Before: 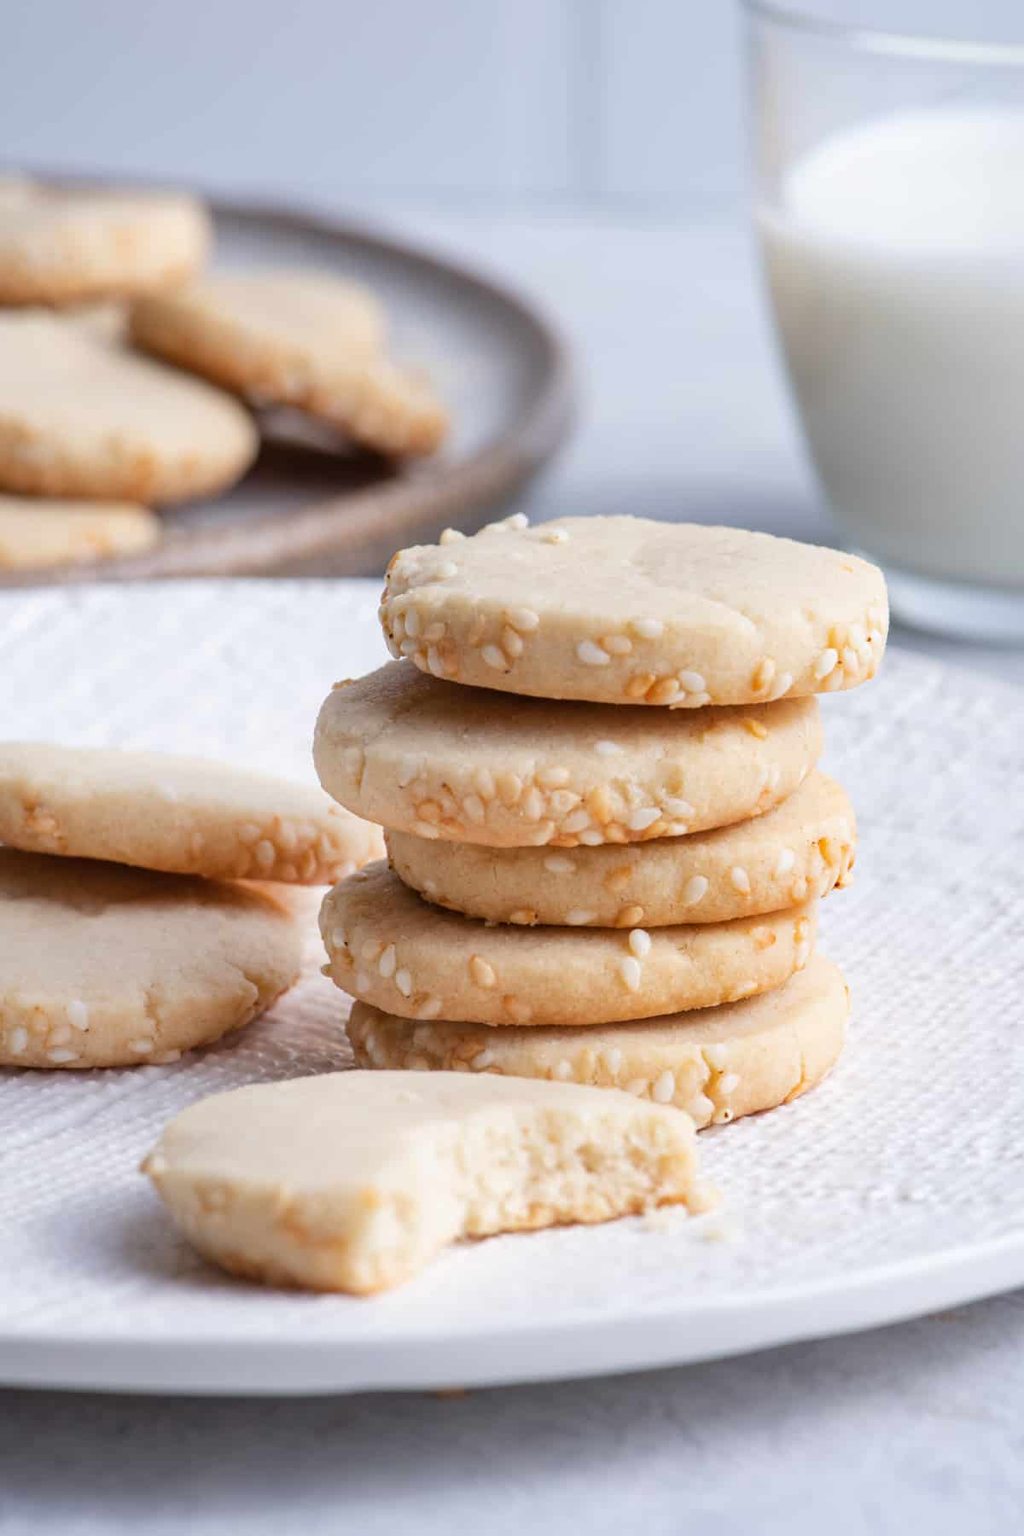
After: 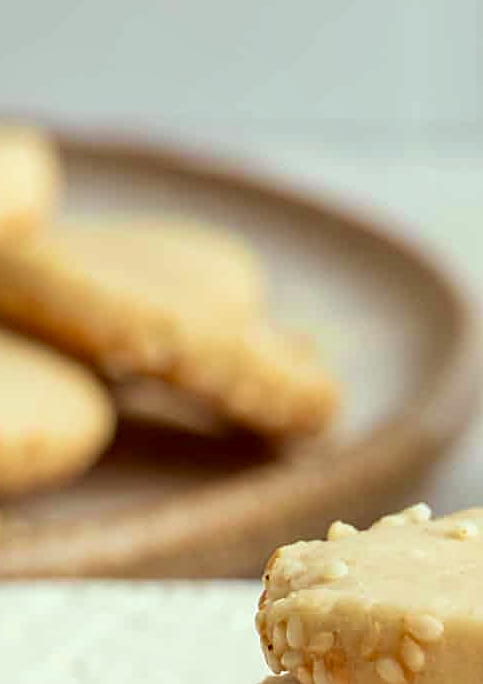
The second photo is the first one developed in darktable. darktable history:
sharpen: on, module defaults
local contrast: mode bilateral grid, contrast 20, coarseness 50, detail 119%, midtone range 0.2
velvia: strength 44.69%
color correction: highlights a* -6.25, highlights b* 9.5, shadows a* 10.54, shadows b* 23.68
crop: left 15.668%, top 5.452%, right 44.04%, bottom 56.519%
